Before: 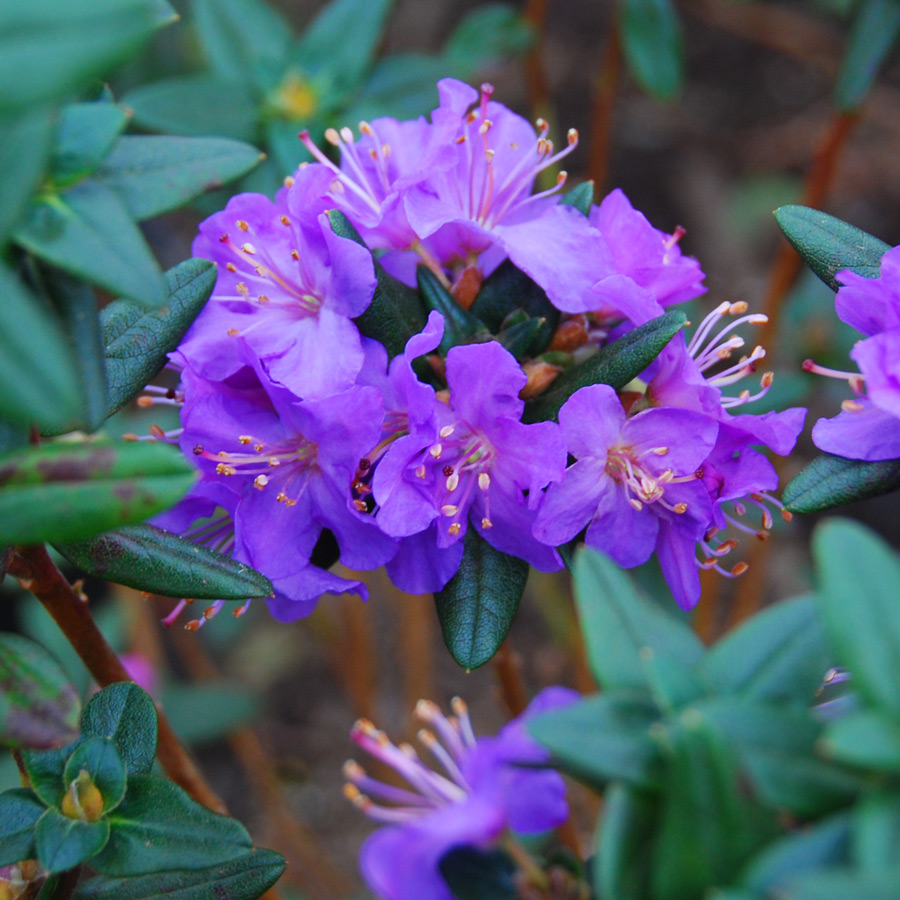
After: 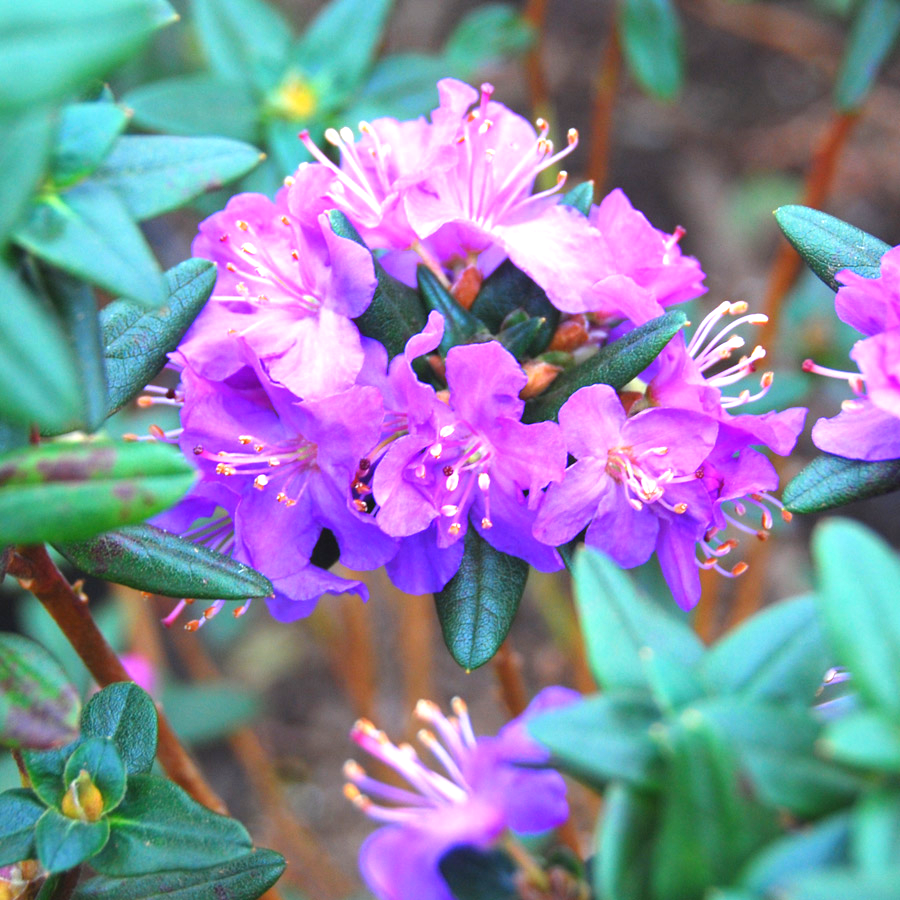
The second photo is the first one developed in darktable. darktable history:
exposure: black level correction 0, exposure 1.35 EV, compensate exposure bias true, compensate highlight preservation false
local contrast: mode bilateral grid, contrast 100, coarseness 100, detail 91%, midtone range 0.2
